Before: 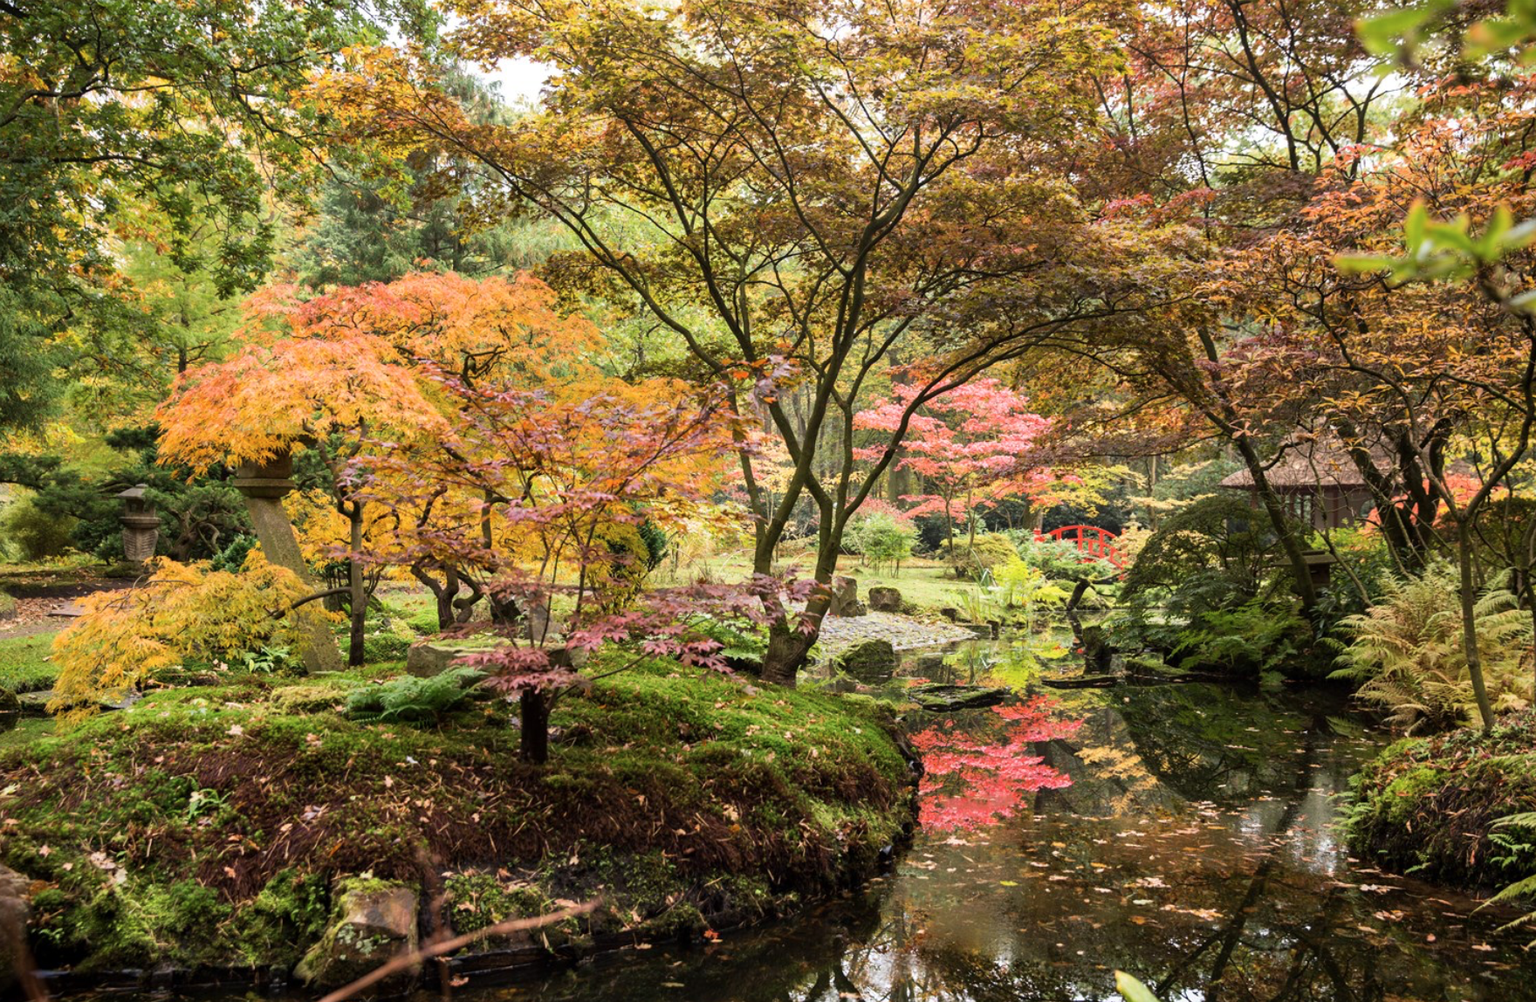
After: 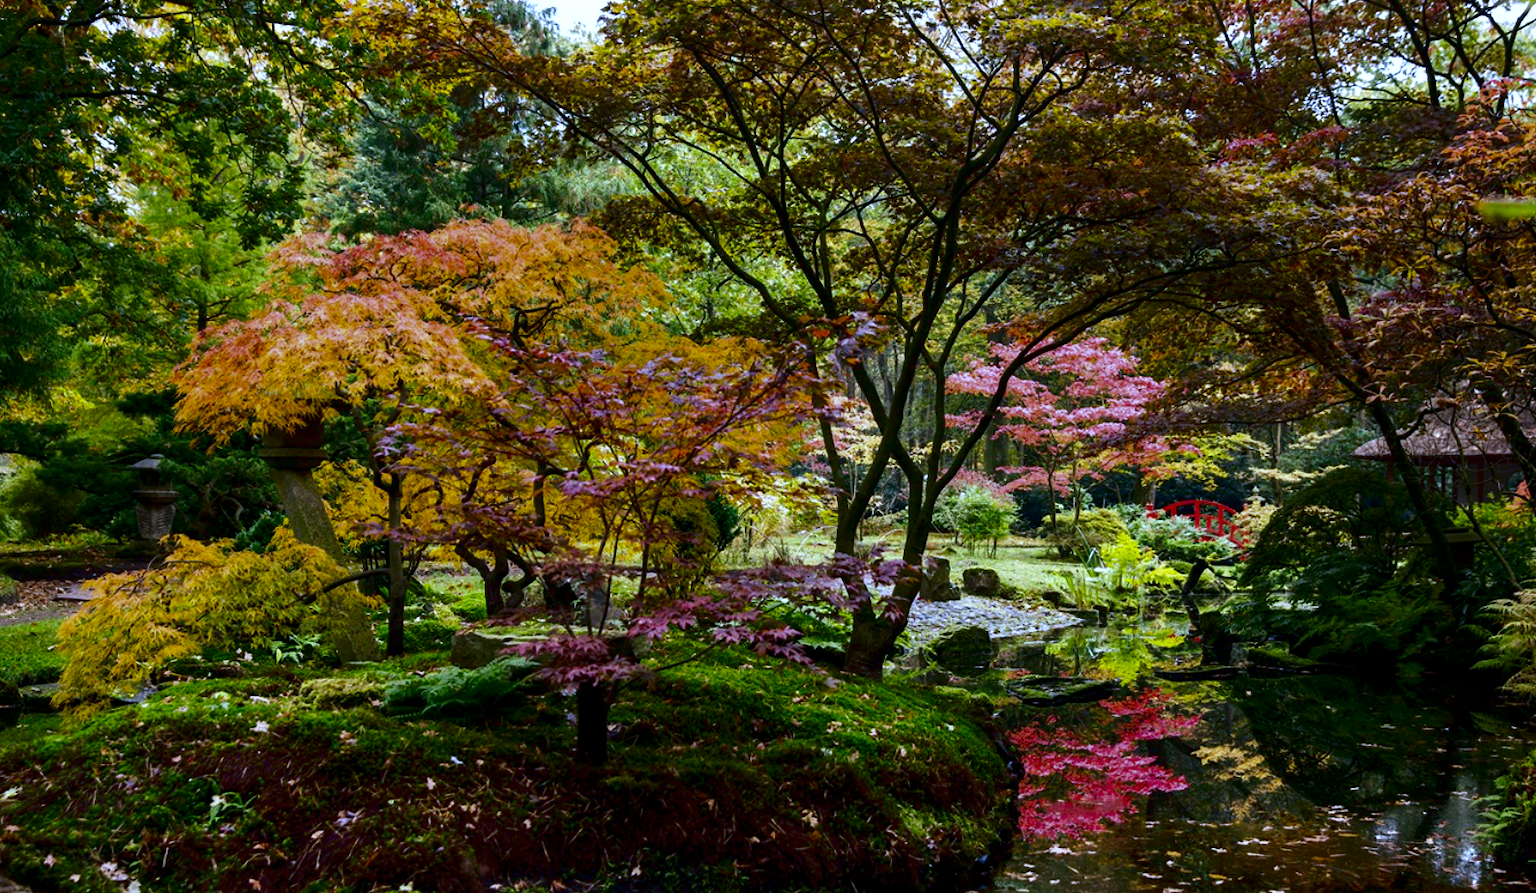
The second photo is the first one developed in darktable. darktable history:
crop: top 7.49%, right 9.717%, bottom 11.943%
exposure: exposure 0.207 EV, compensate highlight preservation false
white balance: red 0.871, blue 1.249
color balance rgb: shadows lift › chroma 2%, shadows lift › hue 217.2°, power › hue 60°, highlights gain › chroma 1%, highlights gain › hue 69.6°, global offset › luminance -0.5%, perceptual saturation grading › global saturation 15%, global vibrance 15%
contrast brightness saturation: brightness -0.52
